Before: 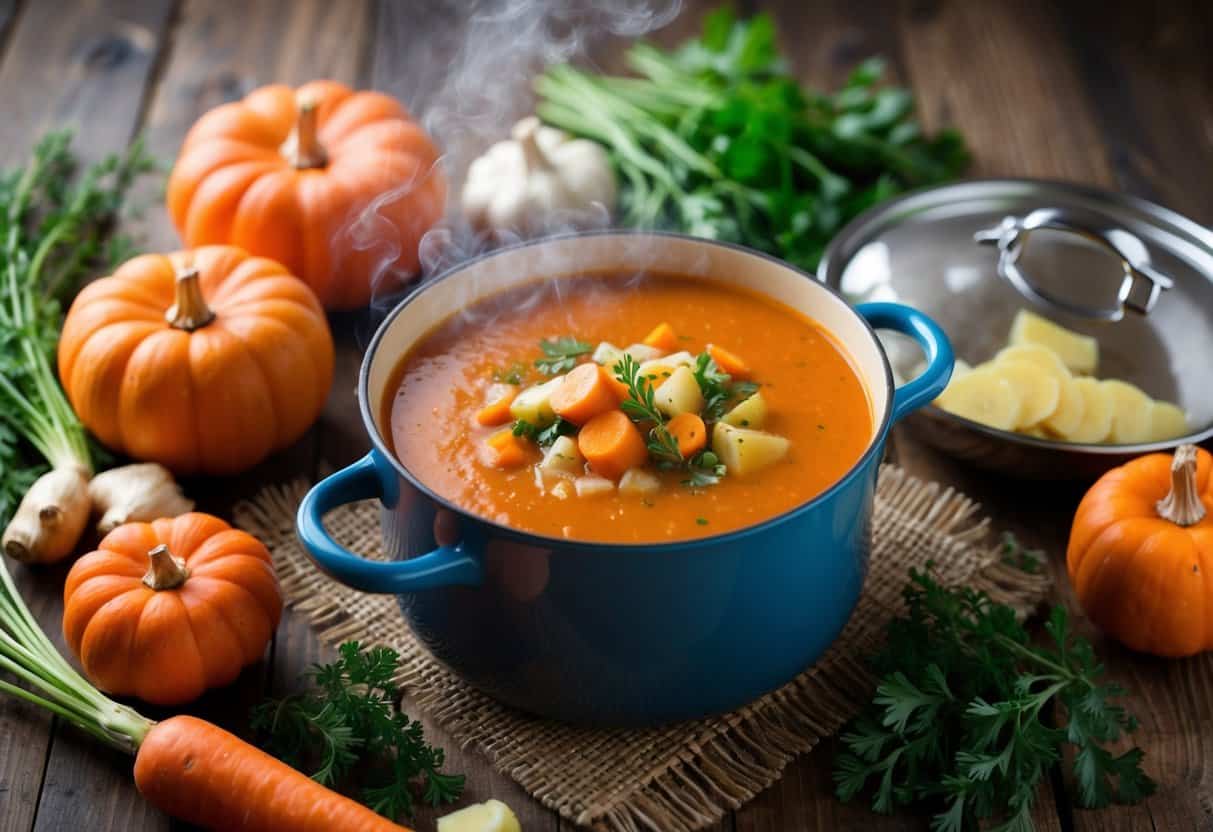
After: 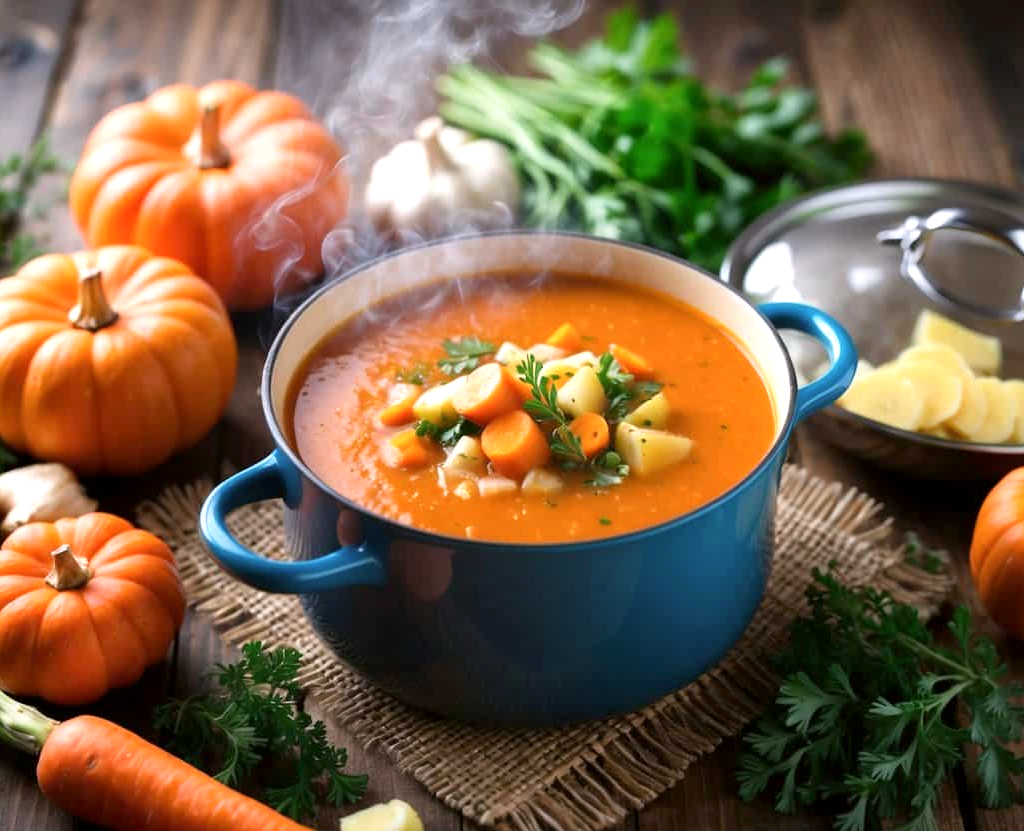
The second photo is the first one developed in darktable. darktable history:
exposure: exposure 0.483 EV, compensate highlight preservation false
color correction: highlights a* 3.13, highlights b* -1.29, shadows a* -0.062, shadows b* 2.31, saturation 0.985
crop: left 8.032%, right 7.485%
local contrast: mode bilateral grid, contrast 9, coarseness 24, detail 115%, midtone range 0.2
